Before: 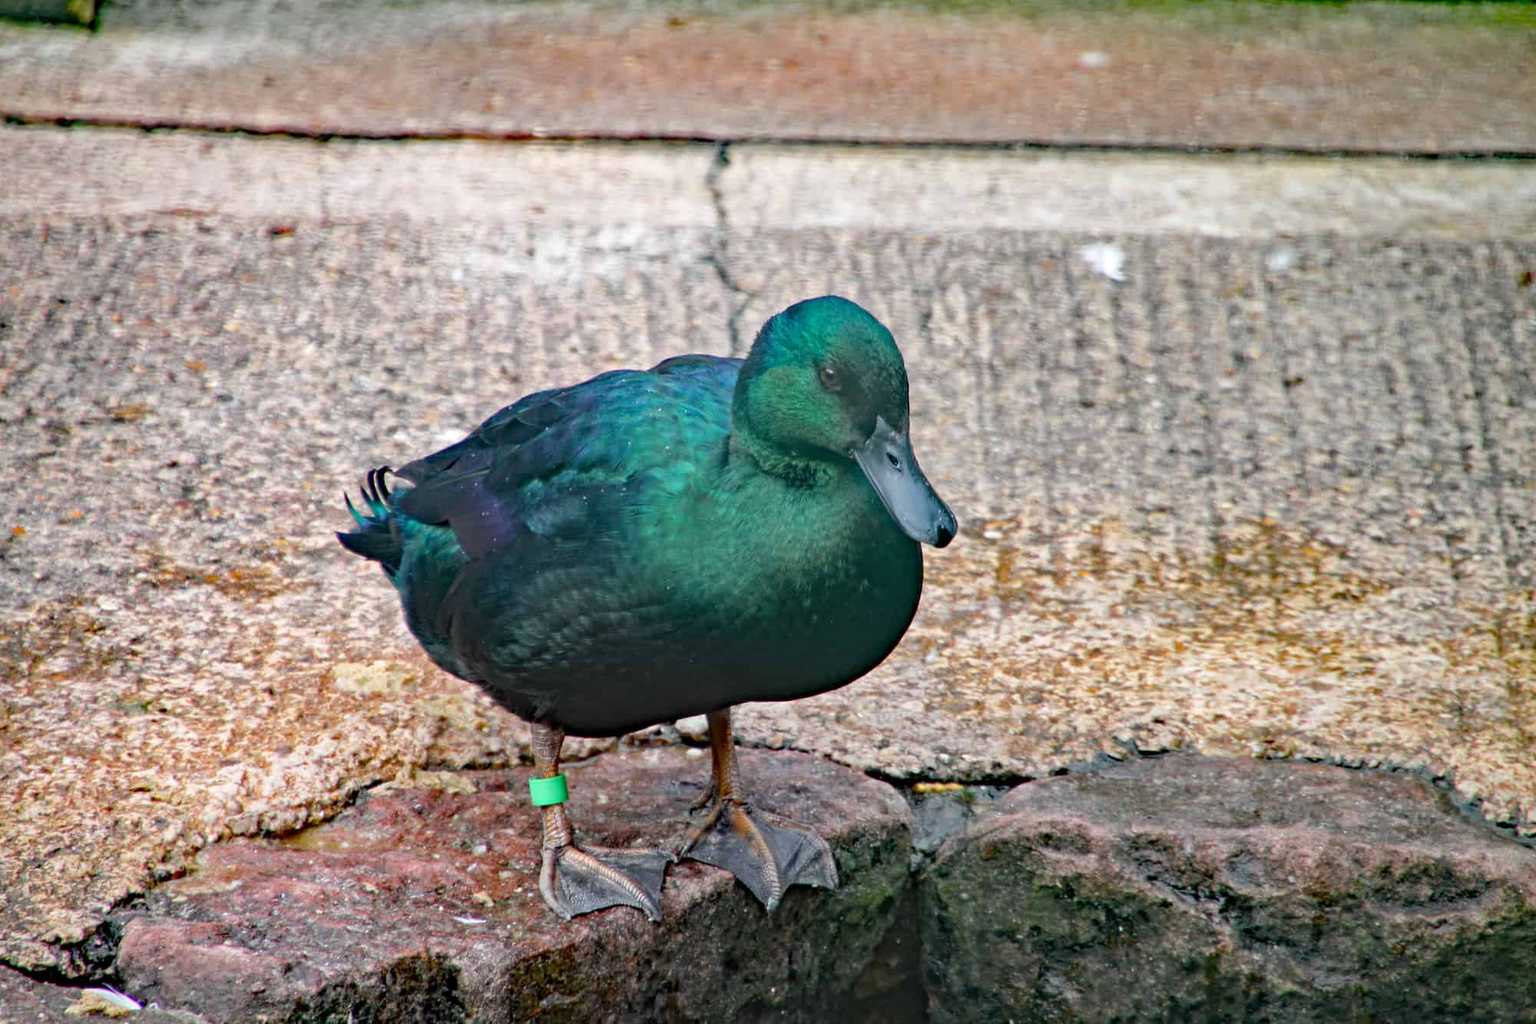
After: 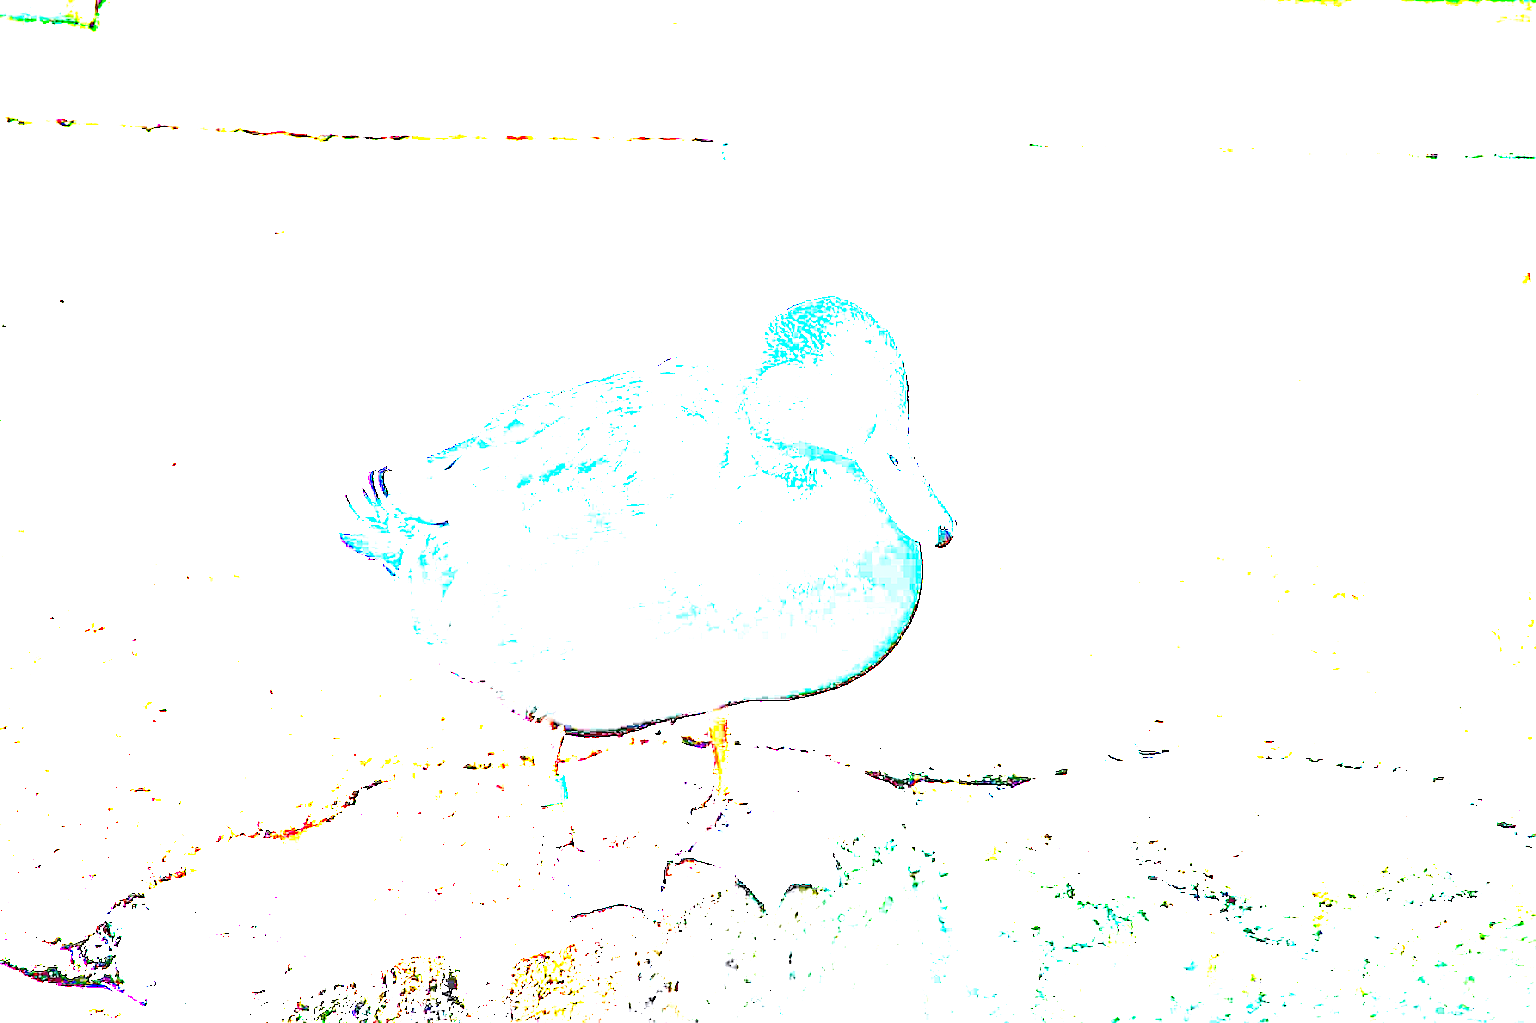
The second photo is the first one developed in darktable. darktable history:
exposure: exposure 8 EV, compensate highlight preservation false
white balance: red 1.004, blue 1.096
sharpen: on, module defaults
